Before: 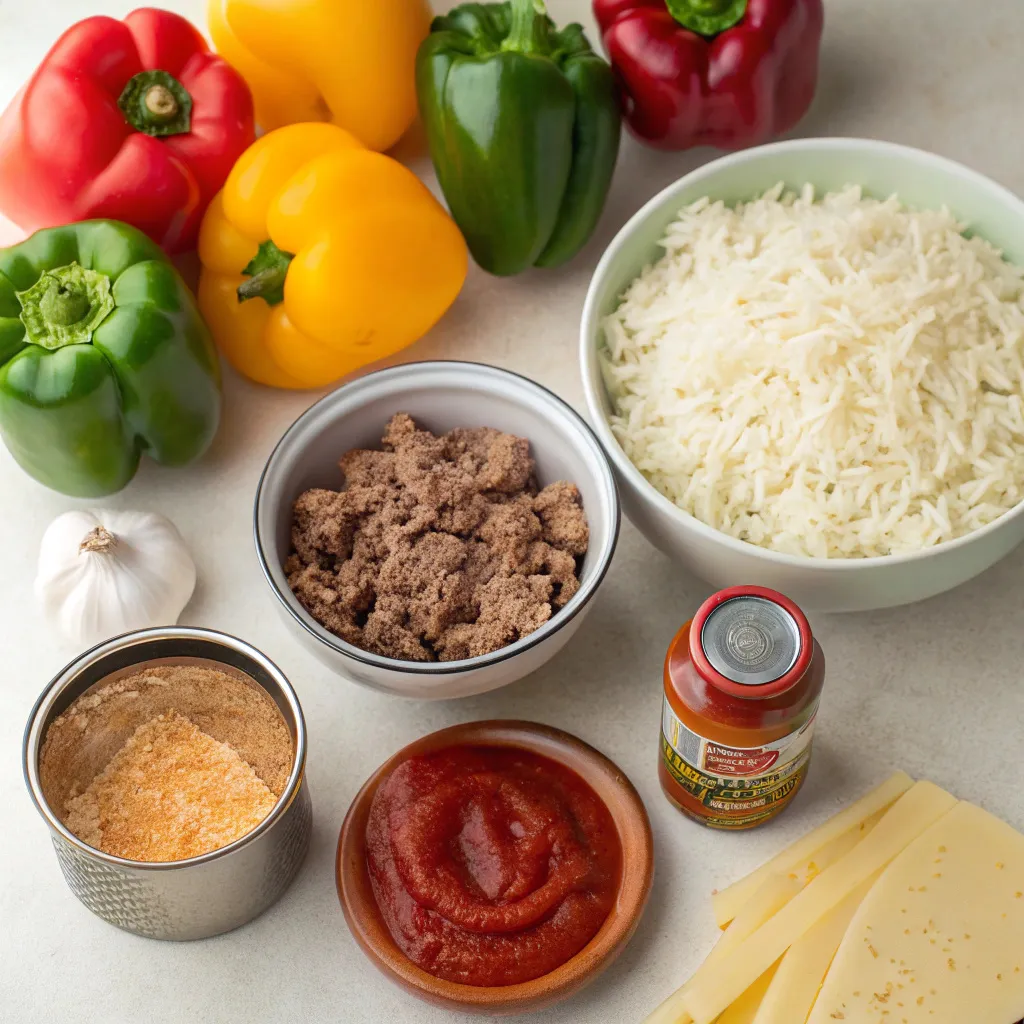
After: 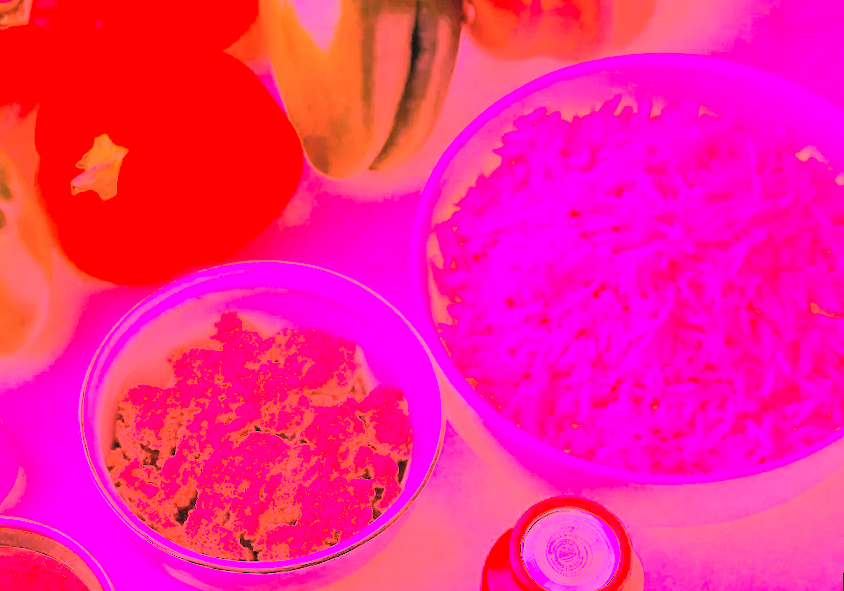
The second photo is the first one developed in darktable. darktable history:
crop: left 18.38%, top 11.092%, right 2.134%, bottom 33.217%
white balance: red 4.26, blue 1.802
rotate and perspective: rotation 2.27°, automatic cropping off
contrast brightness saturation: contrast 0.14, brightness 0.21
